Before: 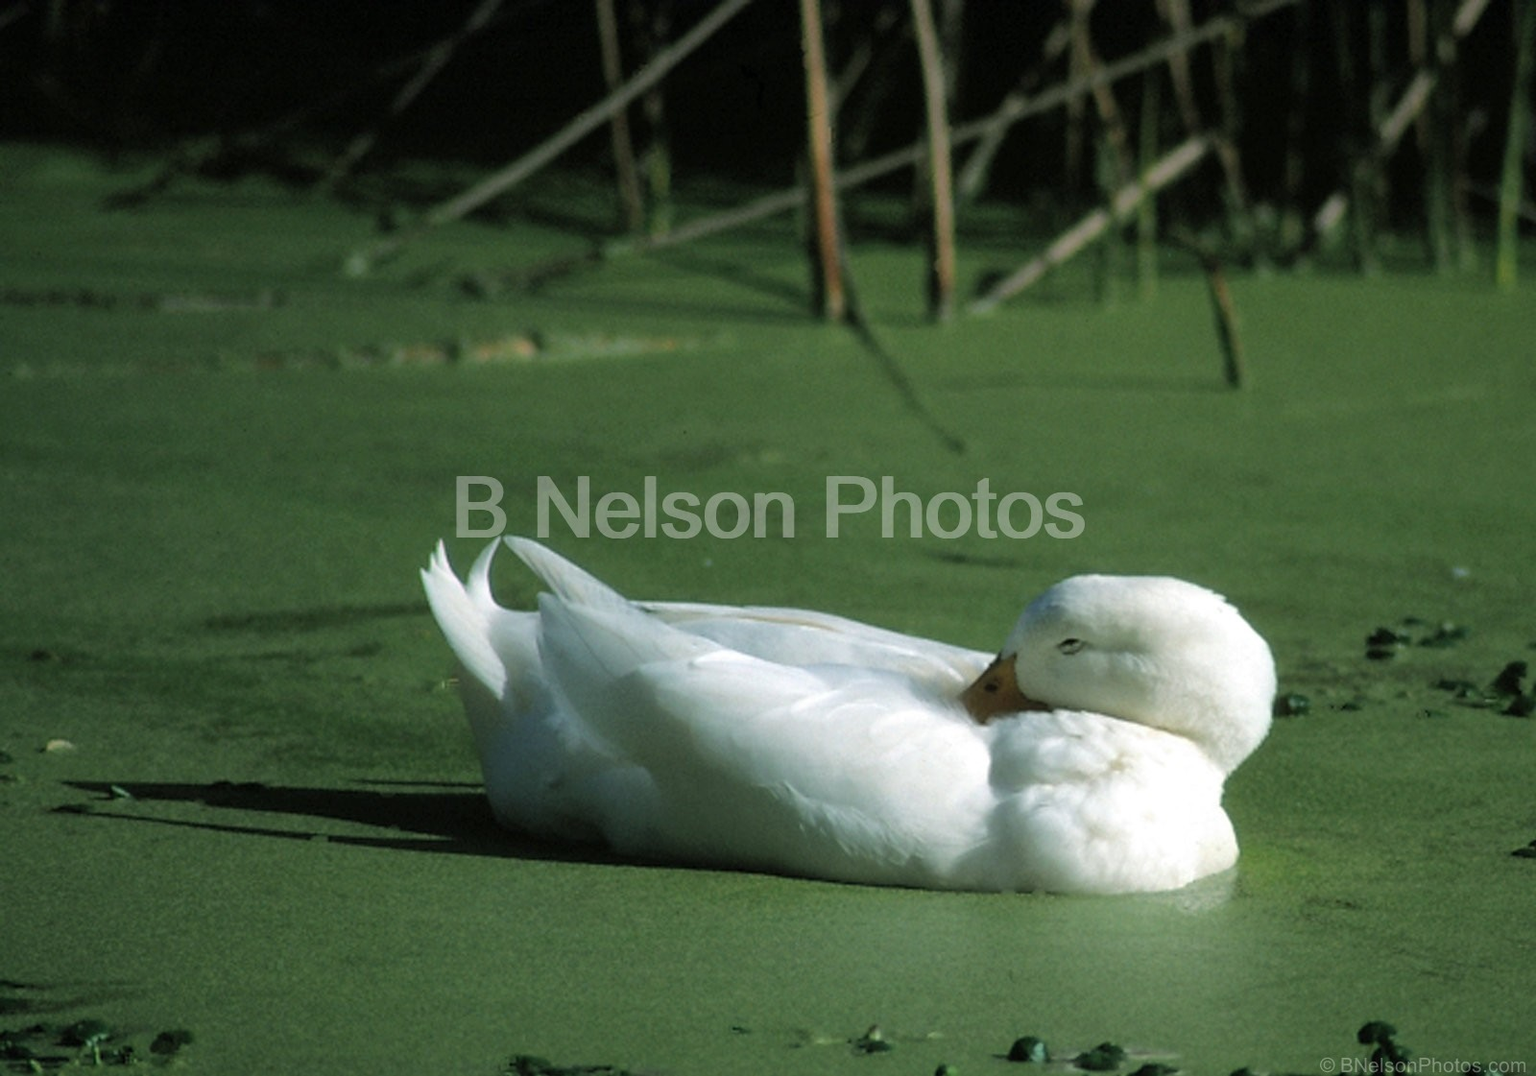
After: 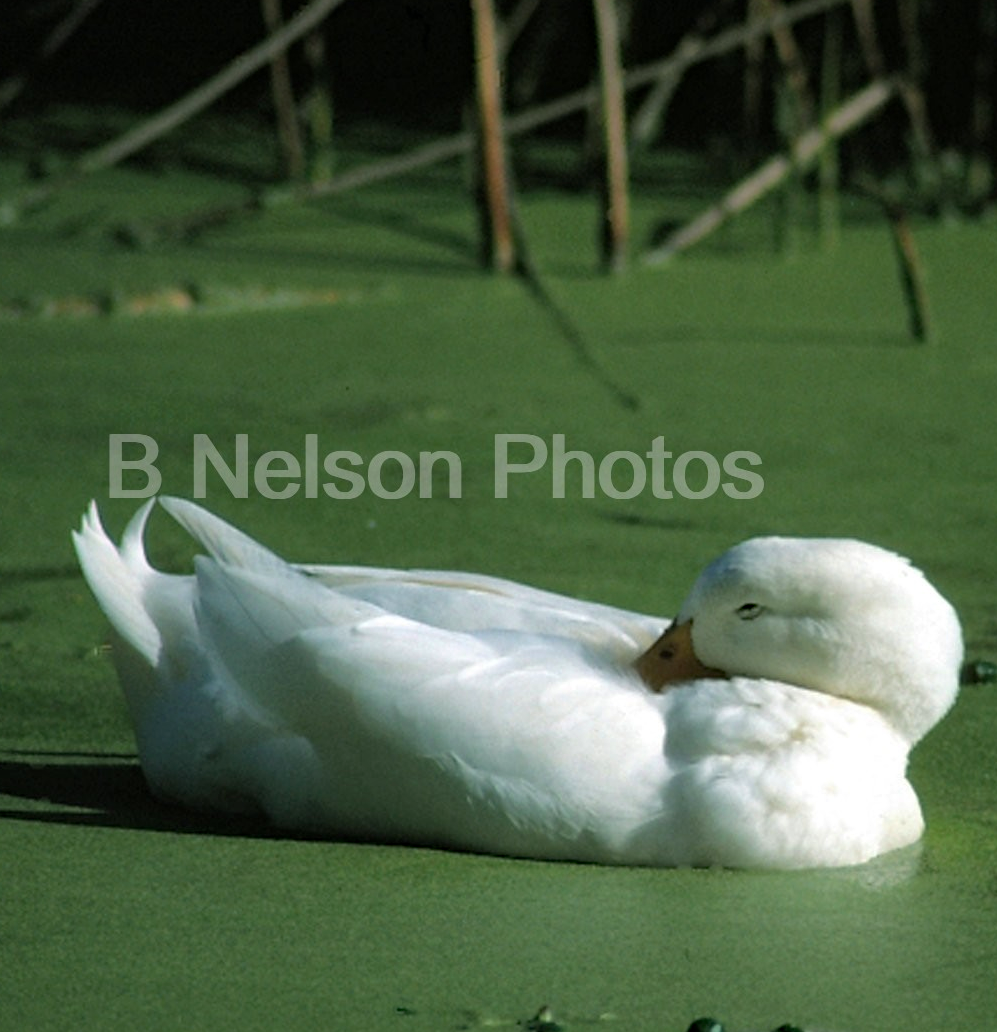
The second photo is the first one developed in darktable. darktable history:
crop and rotate: left 22.918%, top 5.629%, right 14.711%, bottom 2.247%
haze removal: compatibility mode true, adaptive false
